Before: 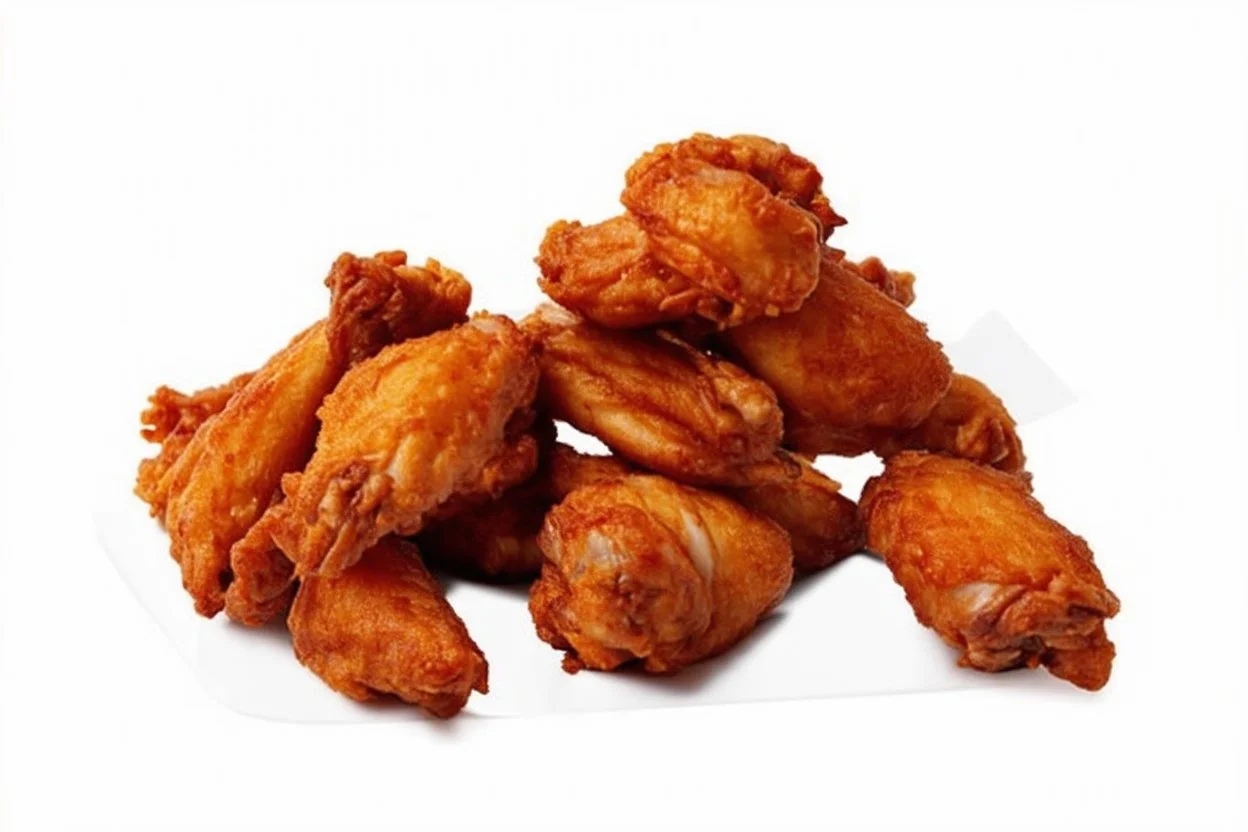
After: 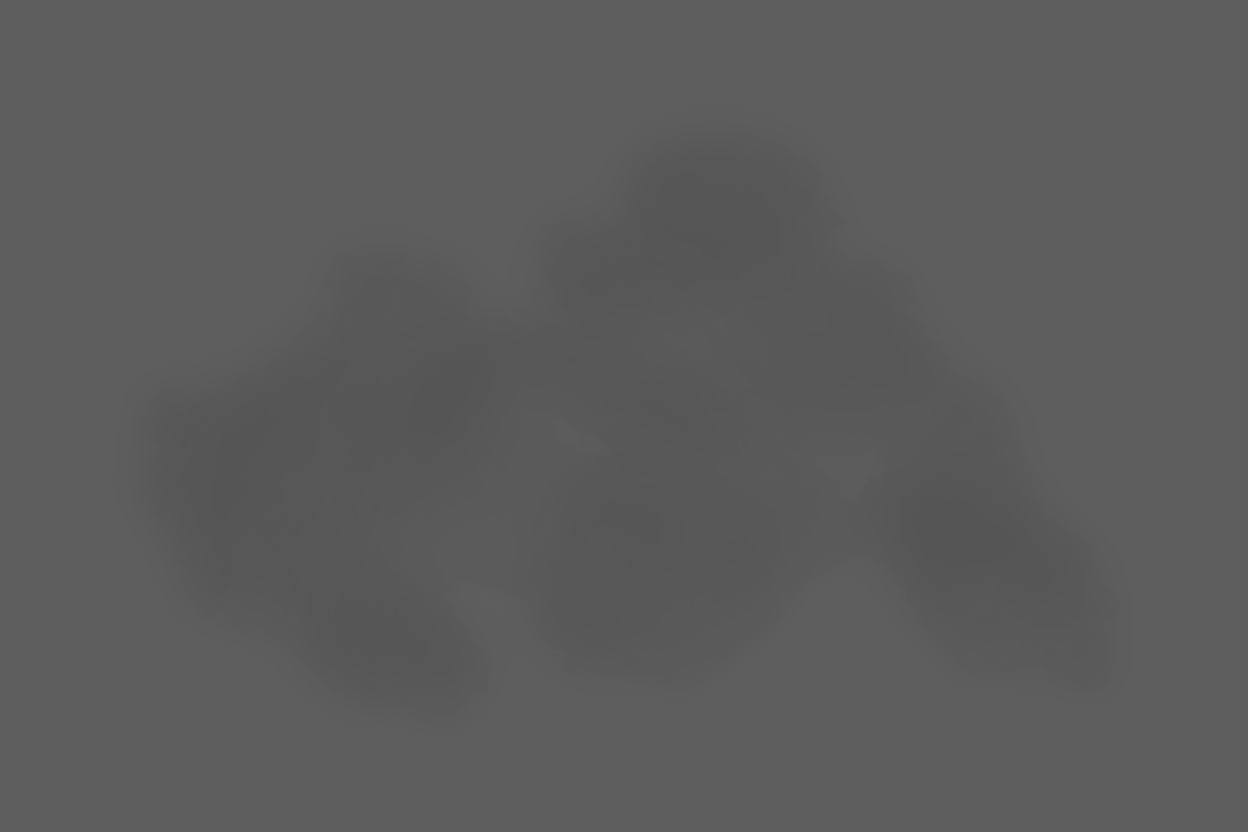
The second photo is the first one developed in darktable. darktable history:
contrast brightness saturation: contrast -0.99, brightness -0.17, saturation 0.75
monochrome: on, module defaults
